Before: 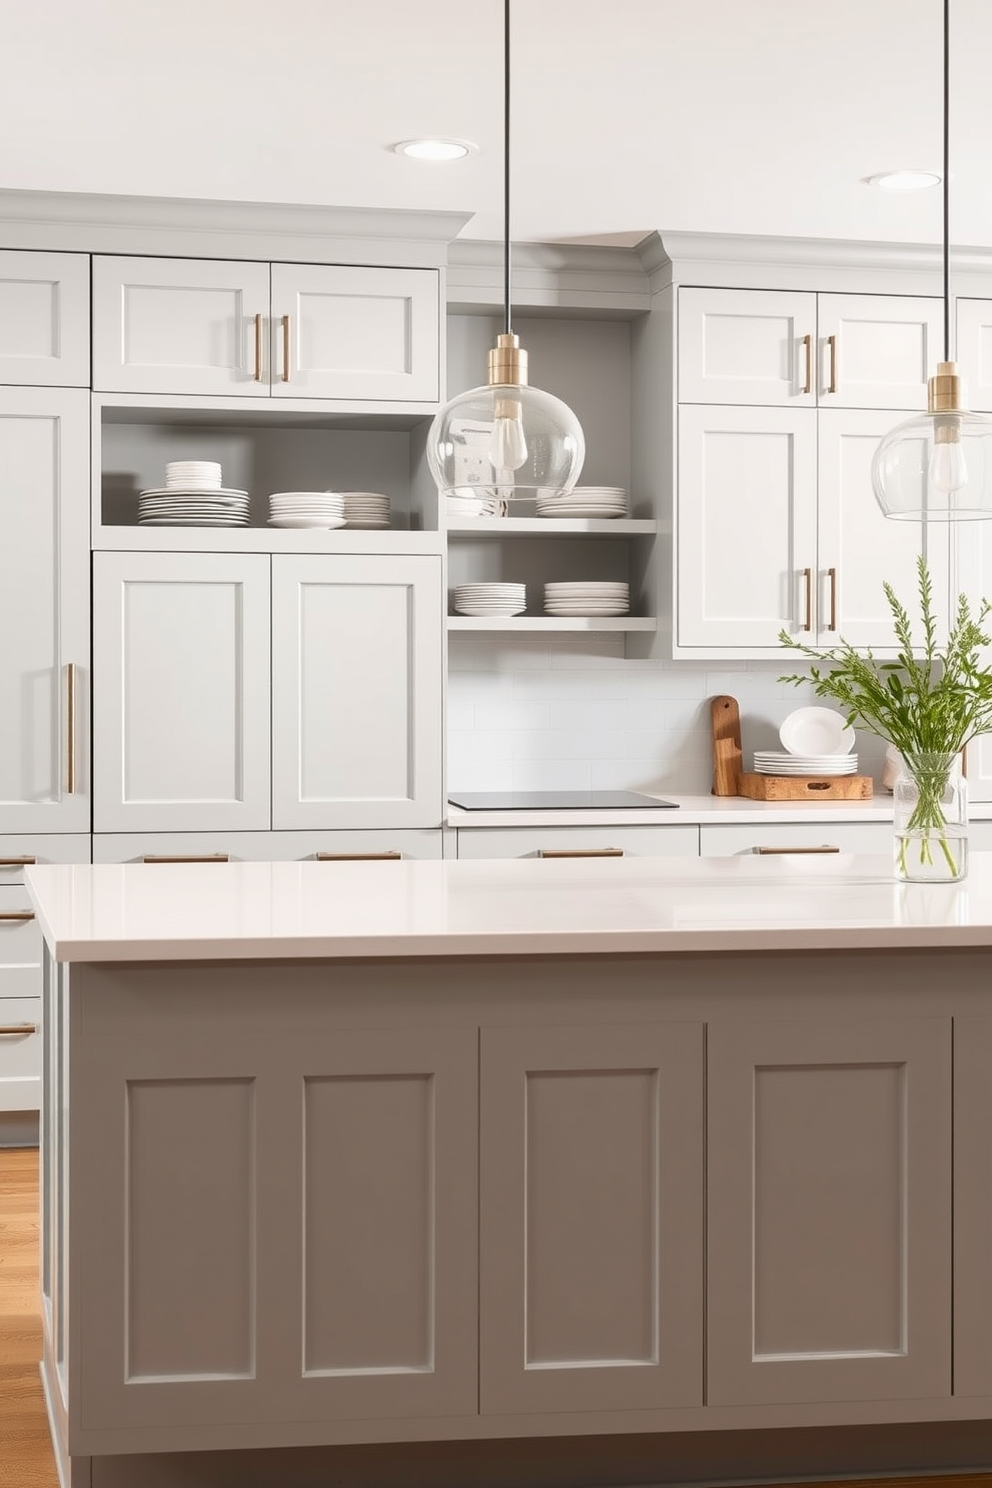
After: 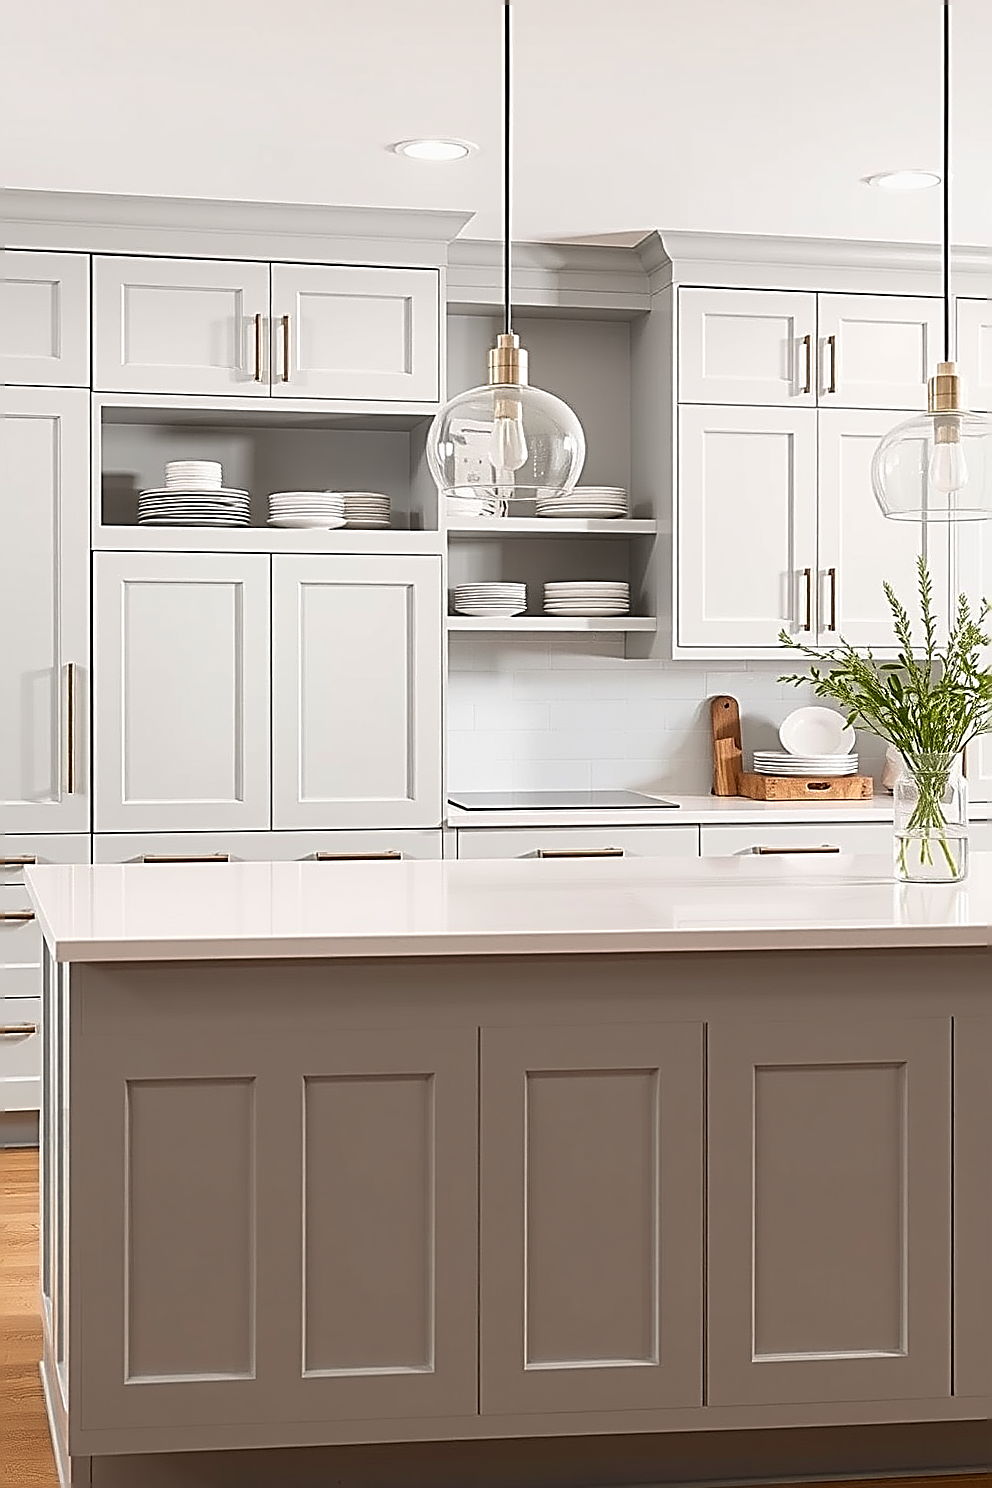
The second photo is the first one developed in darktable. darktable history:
sharpen: amount 1.878
